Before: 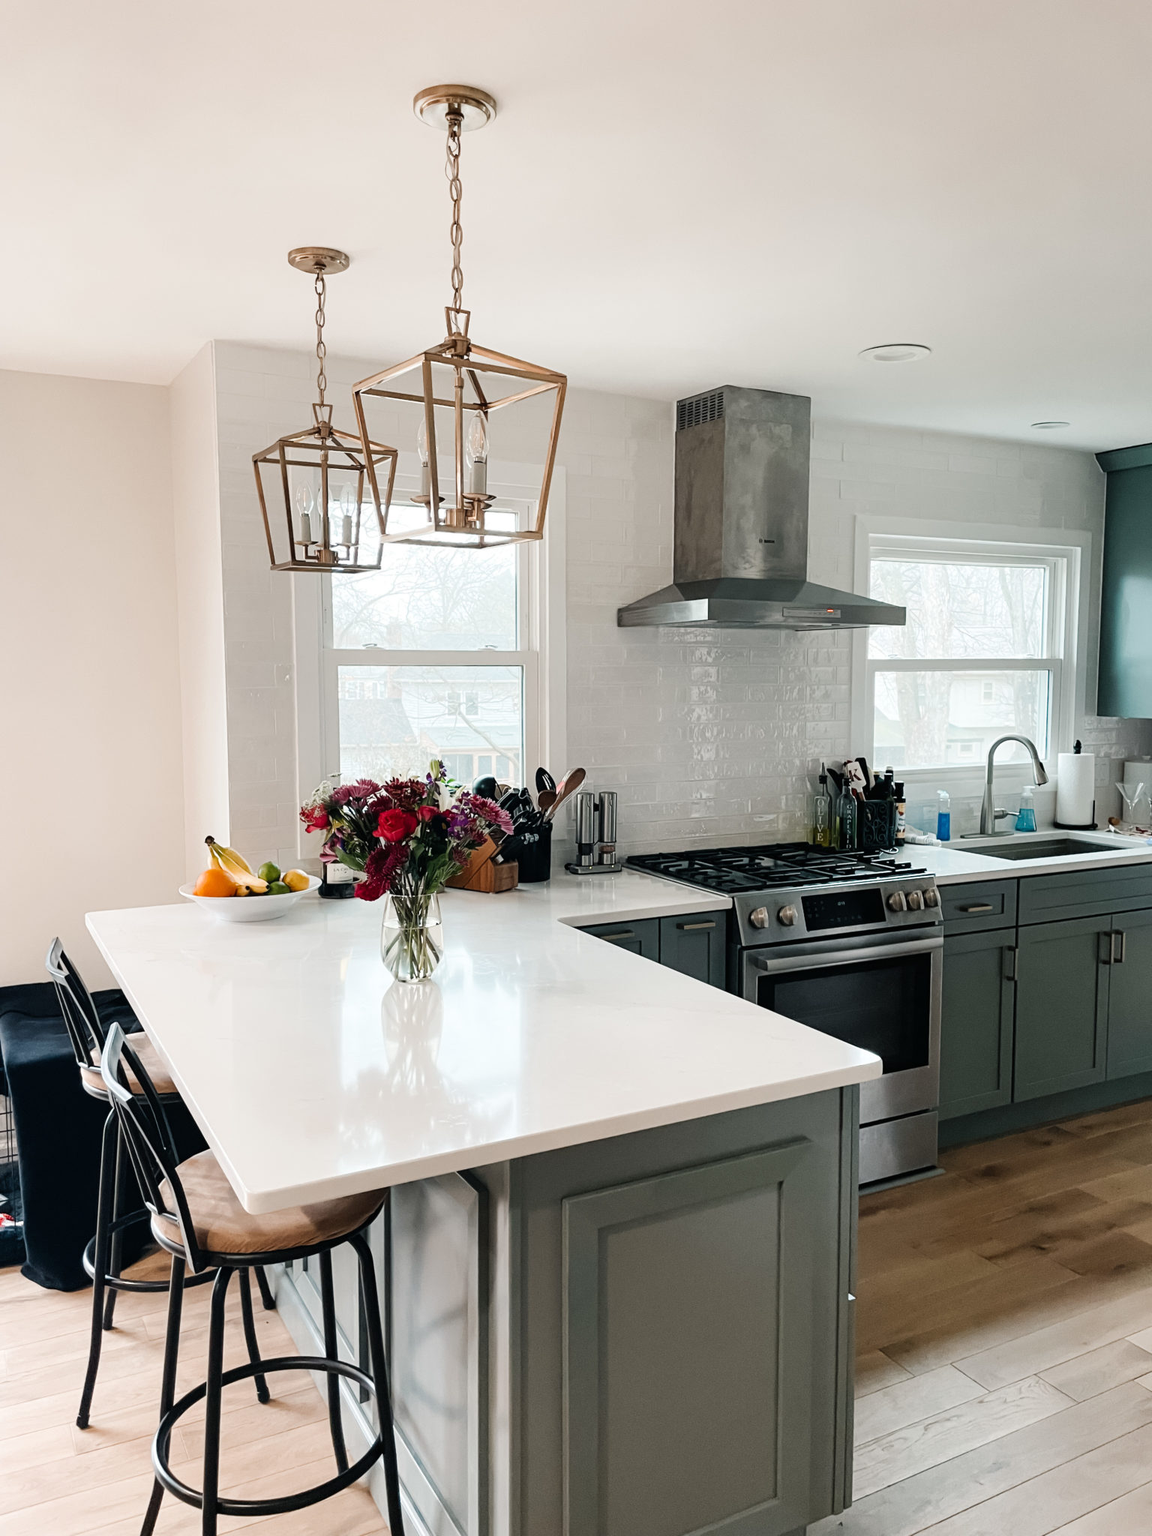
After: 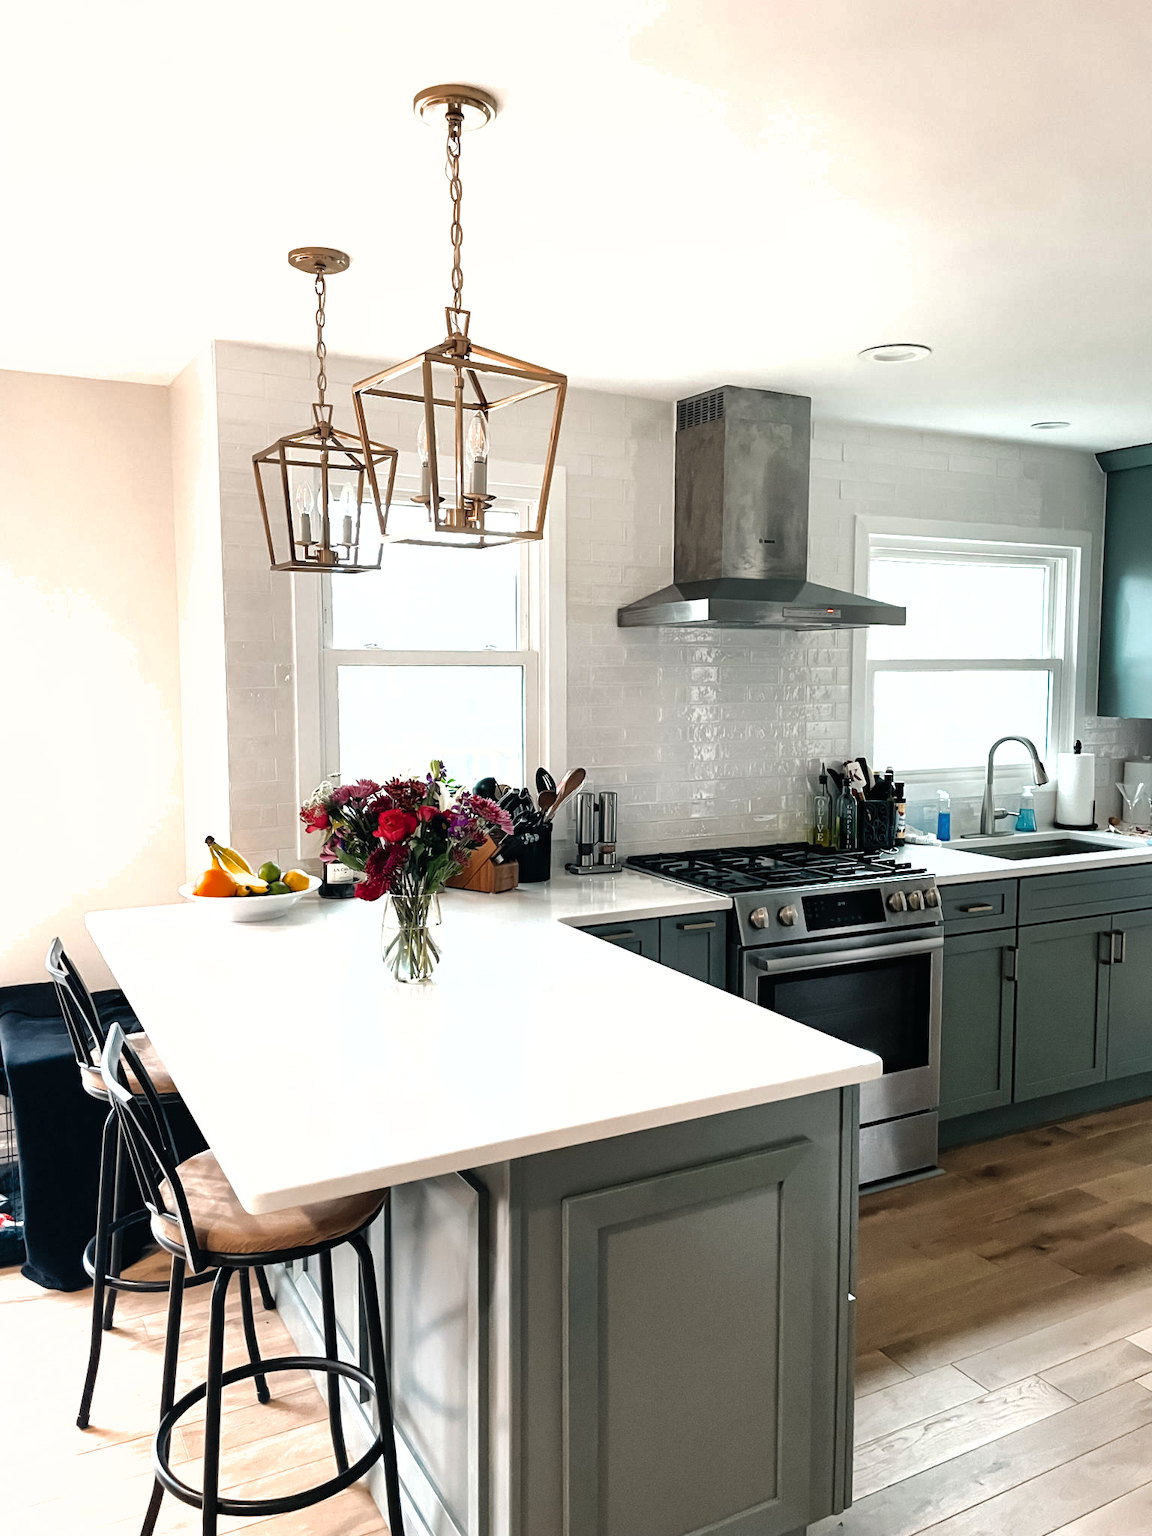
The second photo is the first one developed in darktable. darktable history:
tone equalizer: -8 EV -0.75 EV, -7 EV -0.7 EV, -6 EV -0.6 EV, -5 EV -0.4 EV, -3 EV 0.4 EV, -2 EV 0.6 EV, -1 EV 0.7 EV, +0 EV 0.75 EV, edges refinement/feathering 500, mask exposure compensation -1.57 EV, preserve details no
shadows and highlights: on, module defaults
